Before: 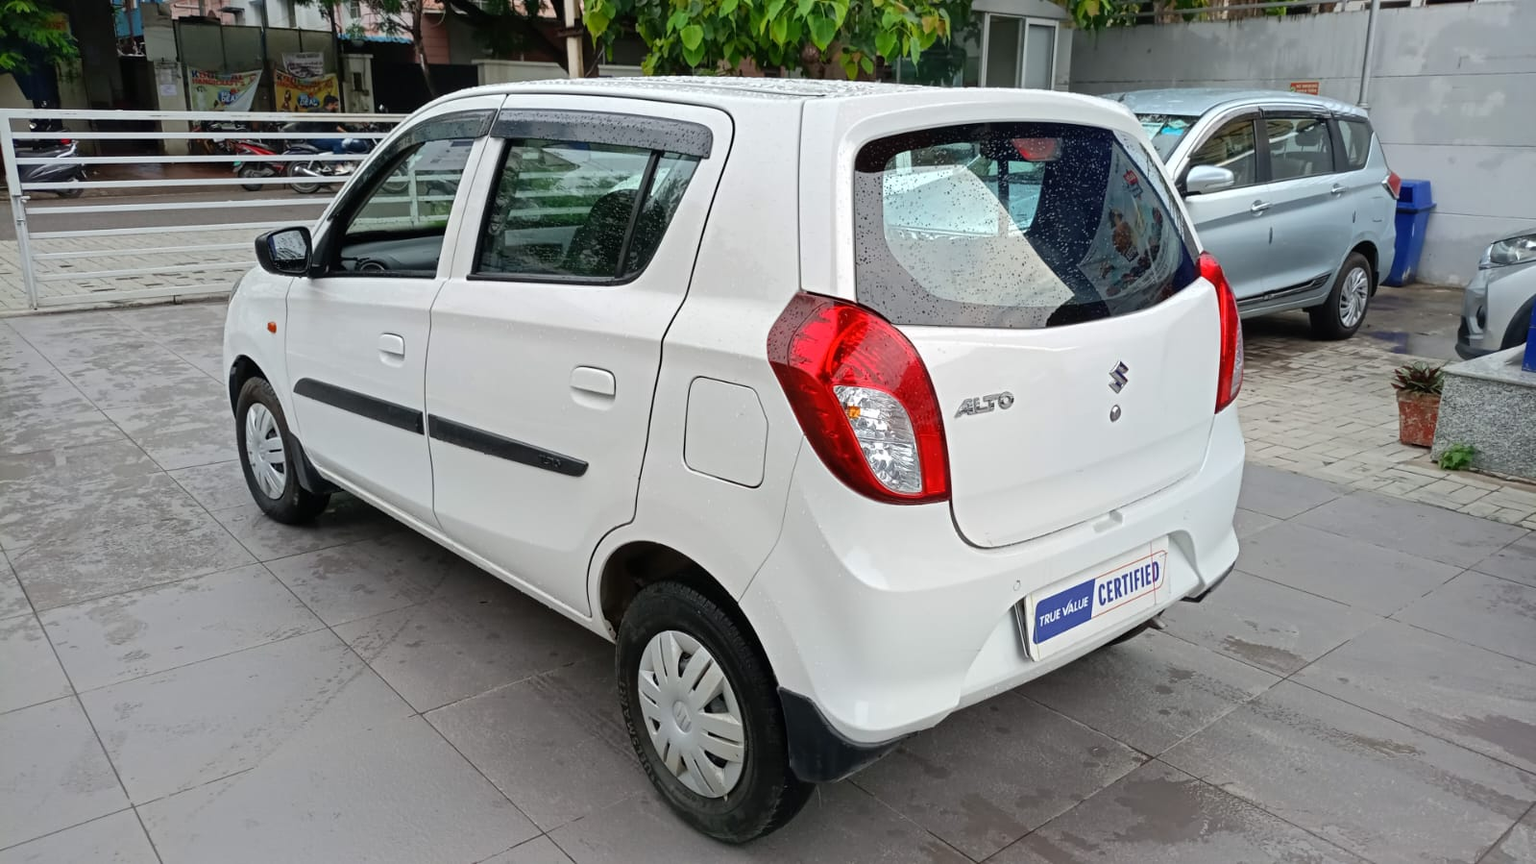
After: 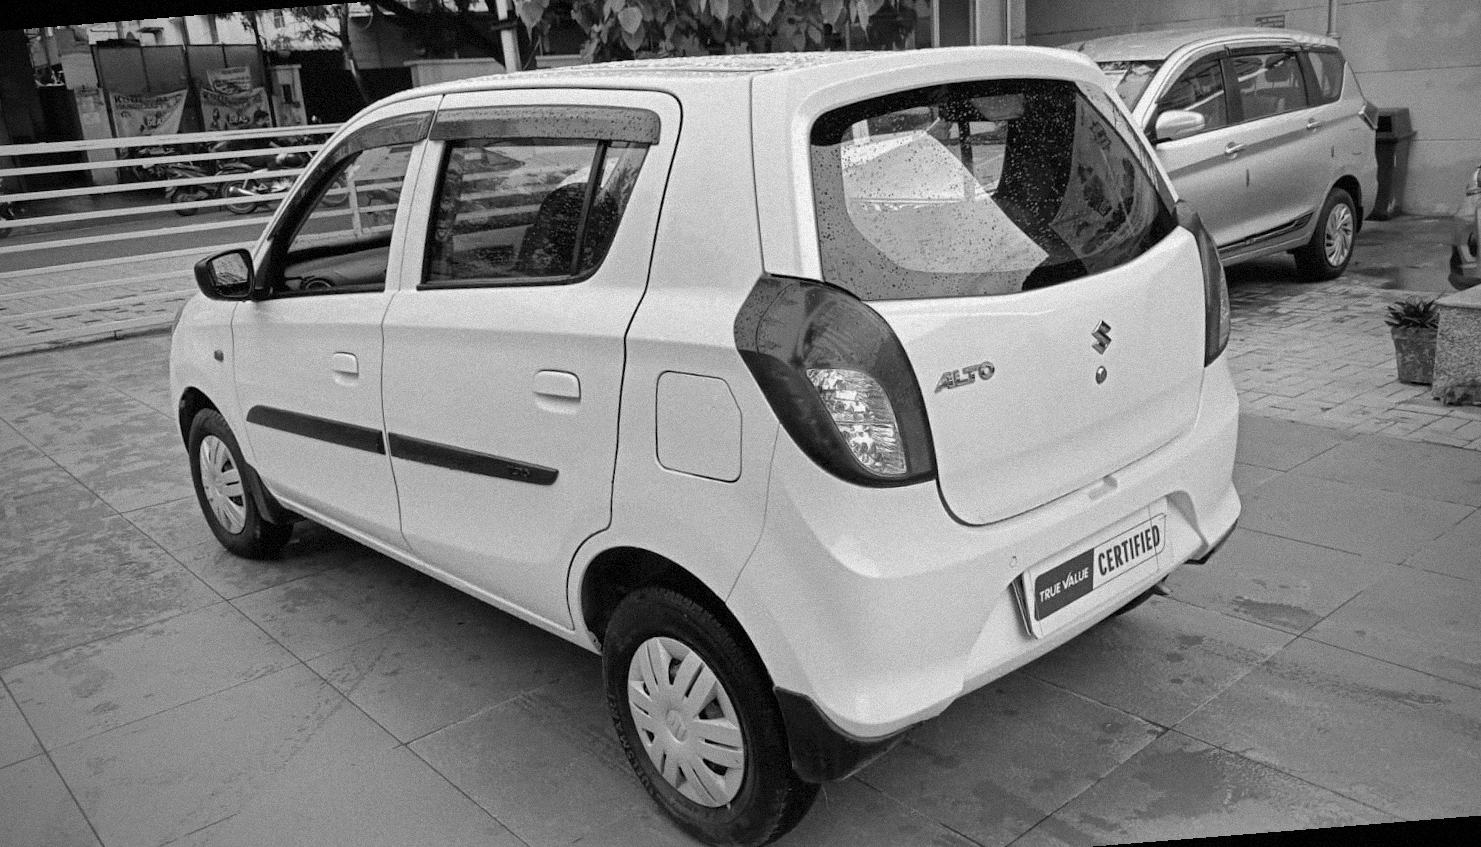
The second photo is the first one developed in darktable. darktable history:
vignetting: fall-off start 74.49%, fall-off radius 65.9%, brightness -0.628, saturation -0.68
monochrome: on, module defaults
shadows and highlights: soften with gaussian
grain: mid-tones bias 0%
color balance rgb: perceptual saturation grading › global saturation 30%, global vibrance 10%
exposure: exposure -0.157 EV, compensate highlight preservation false
rotate and perspective: rotation -4.57°, crop left 0.054, crop right 0.944, crop top 0.087, crop bottom 0.914
